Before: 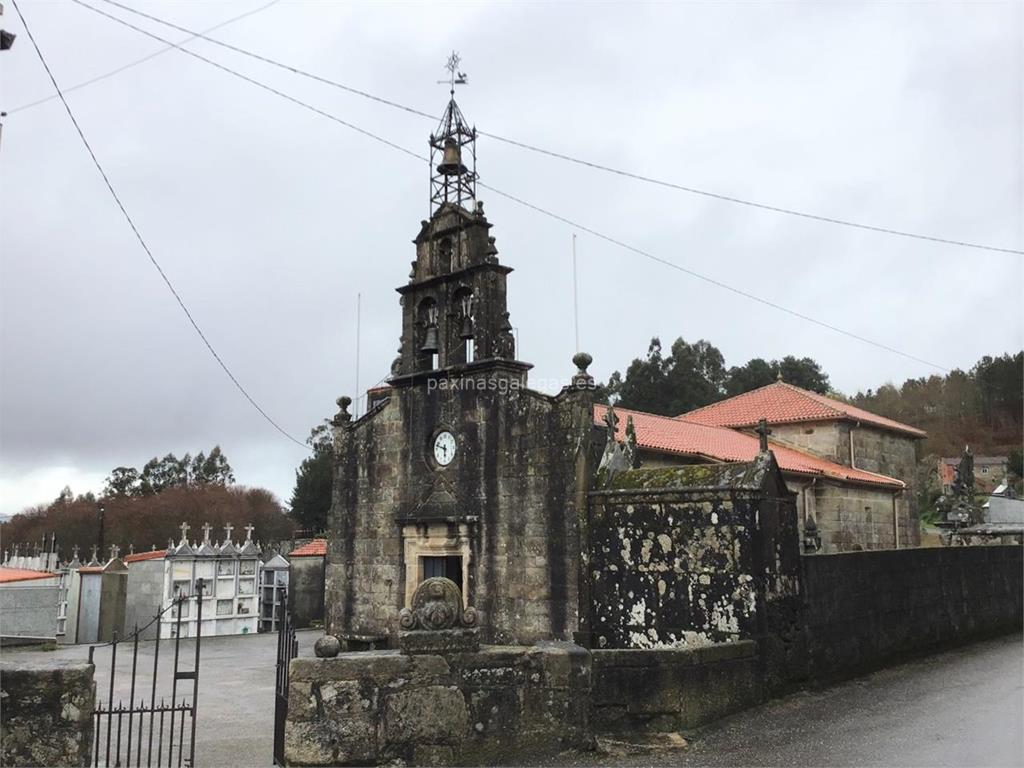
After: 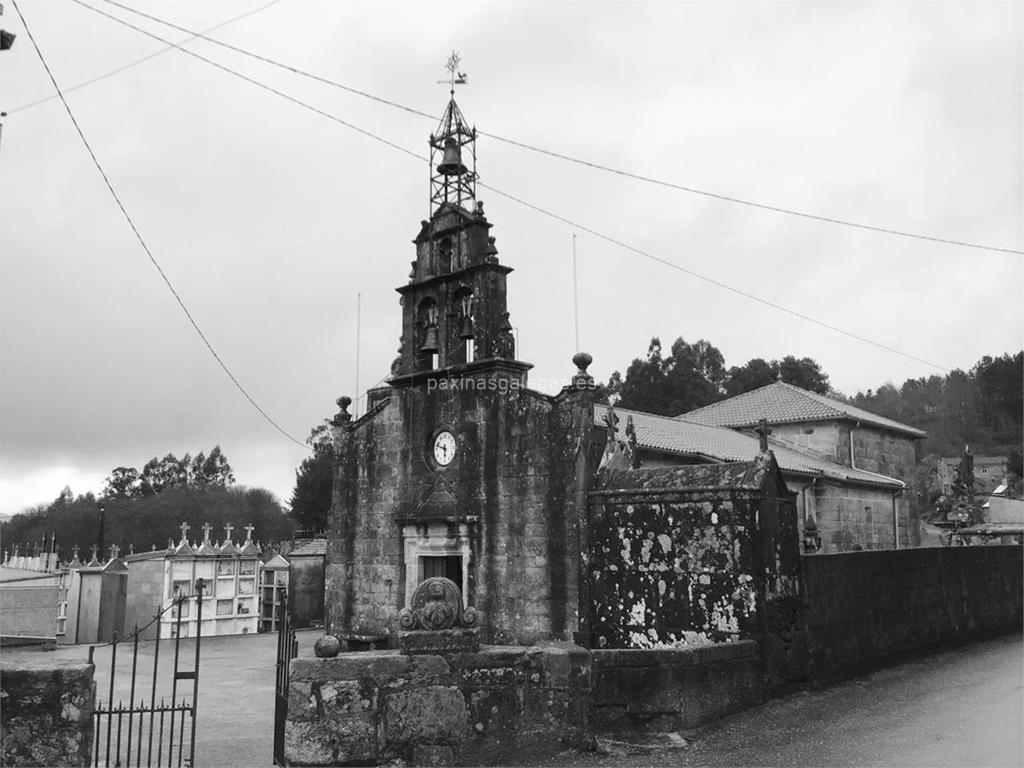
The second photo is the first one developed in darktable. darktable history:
color zones: curves: ch2 [(0, 0.5) (0.084, 0.497) (0.323, 0.335) (0.4, 0.497) (1, 0.5)], process mode strong
monochrome: on, module defaults
